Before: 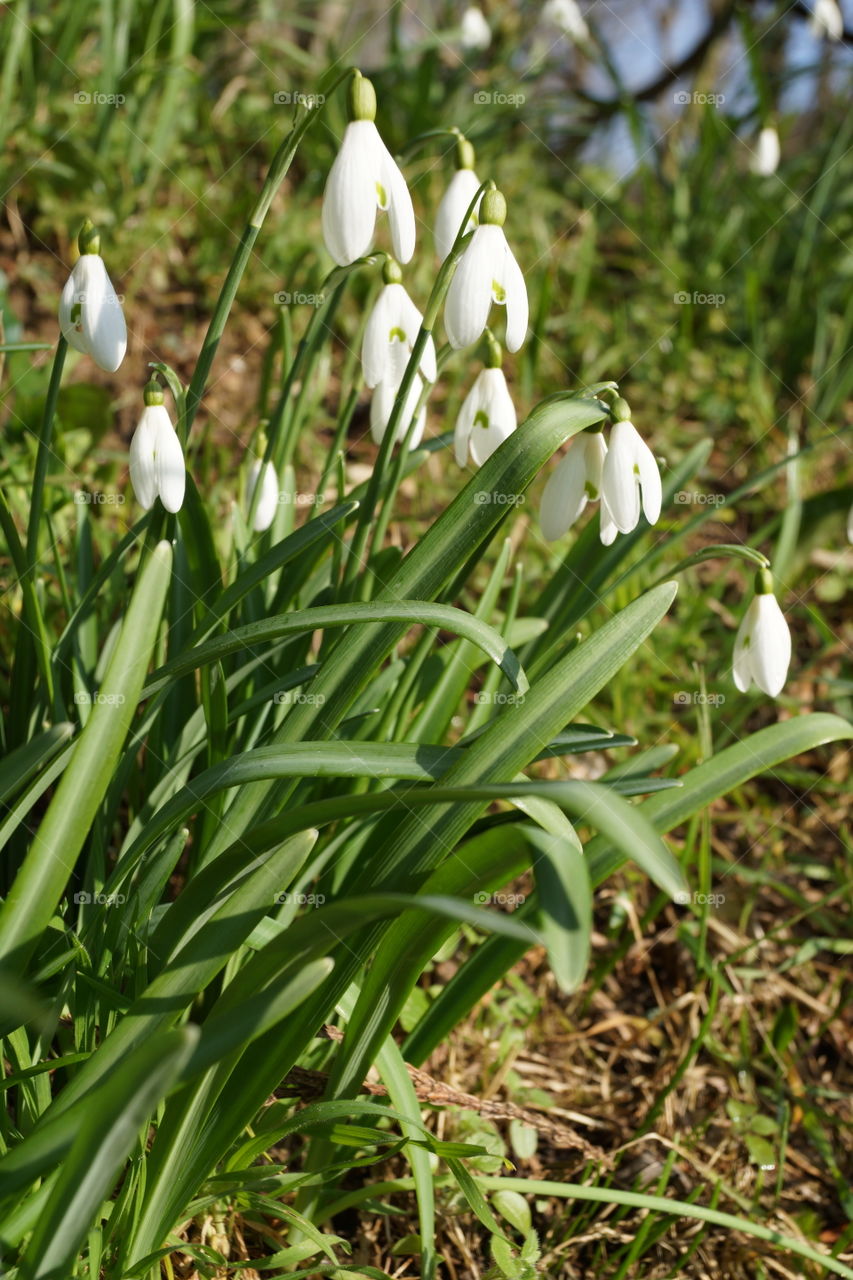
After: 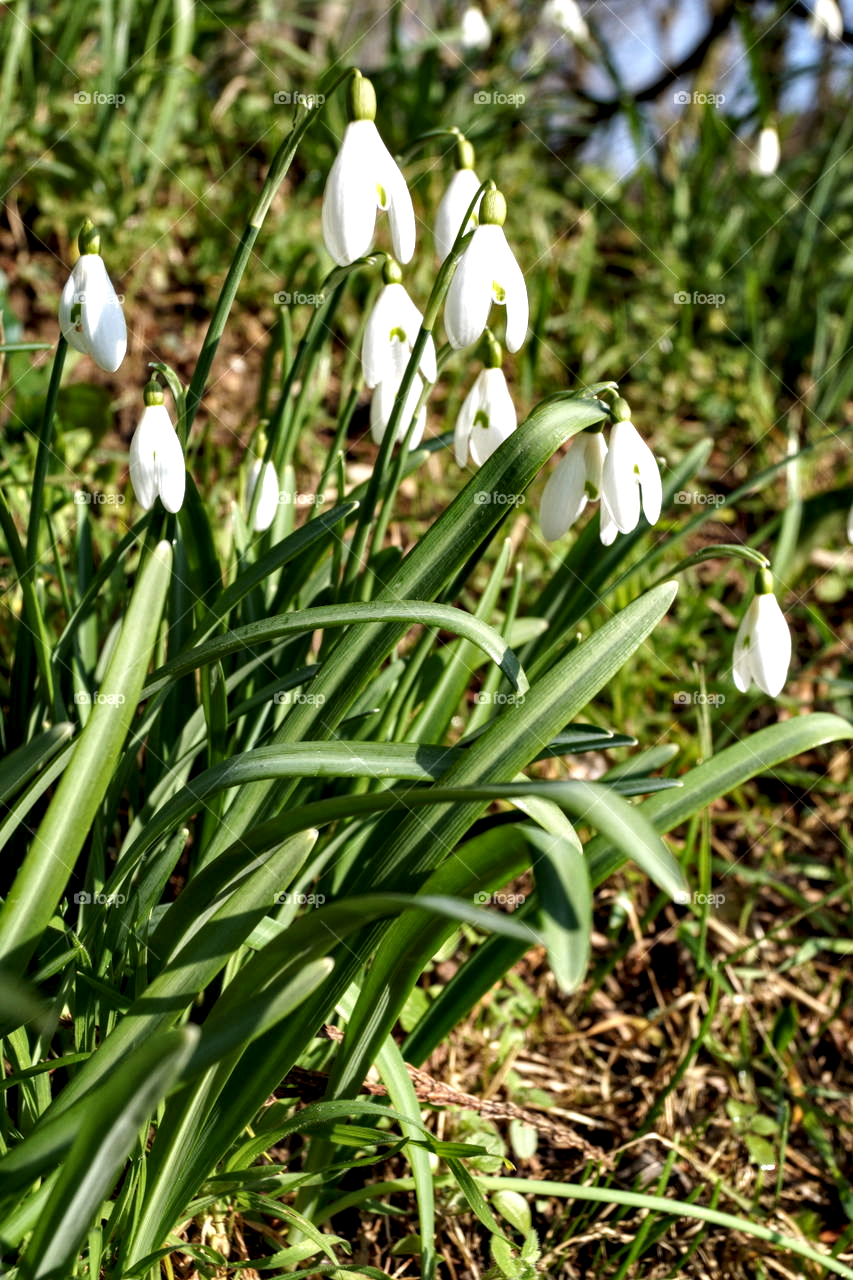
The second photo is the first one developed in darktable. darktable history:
local contrast: on, module defaults
contrast equalizer: octaves 7, y [[0.6 ×6], [0.55 ×6], [0 ×6], [0 ×6], [0 ×6]]
